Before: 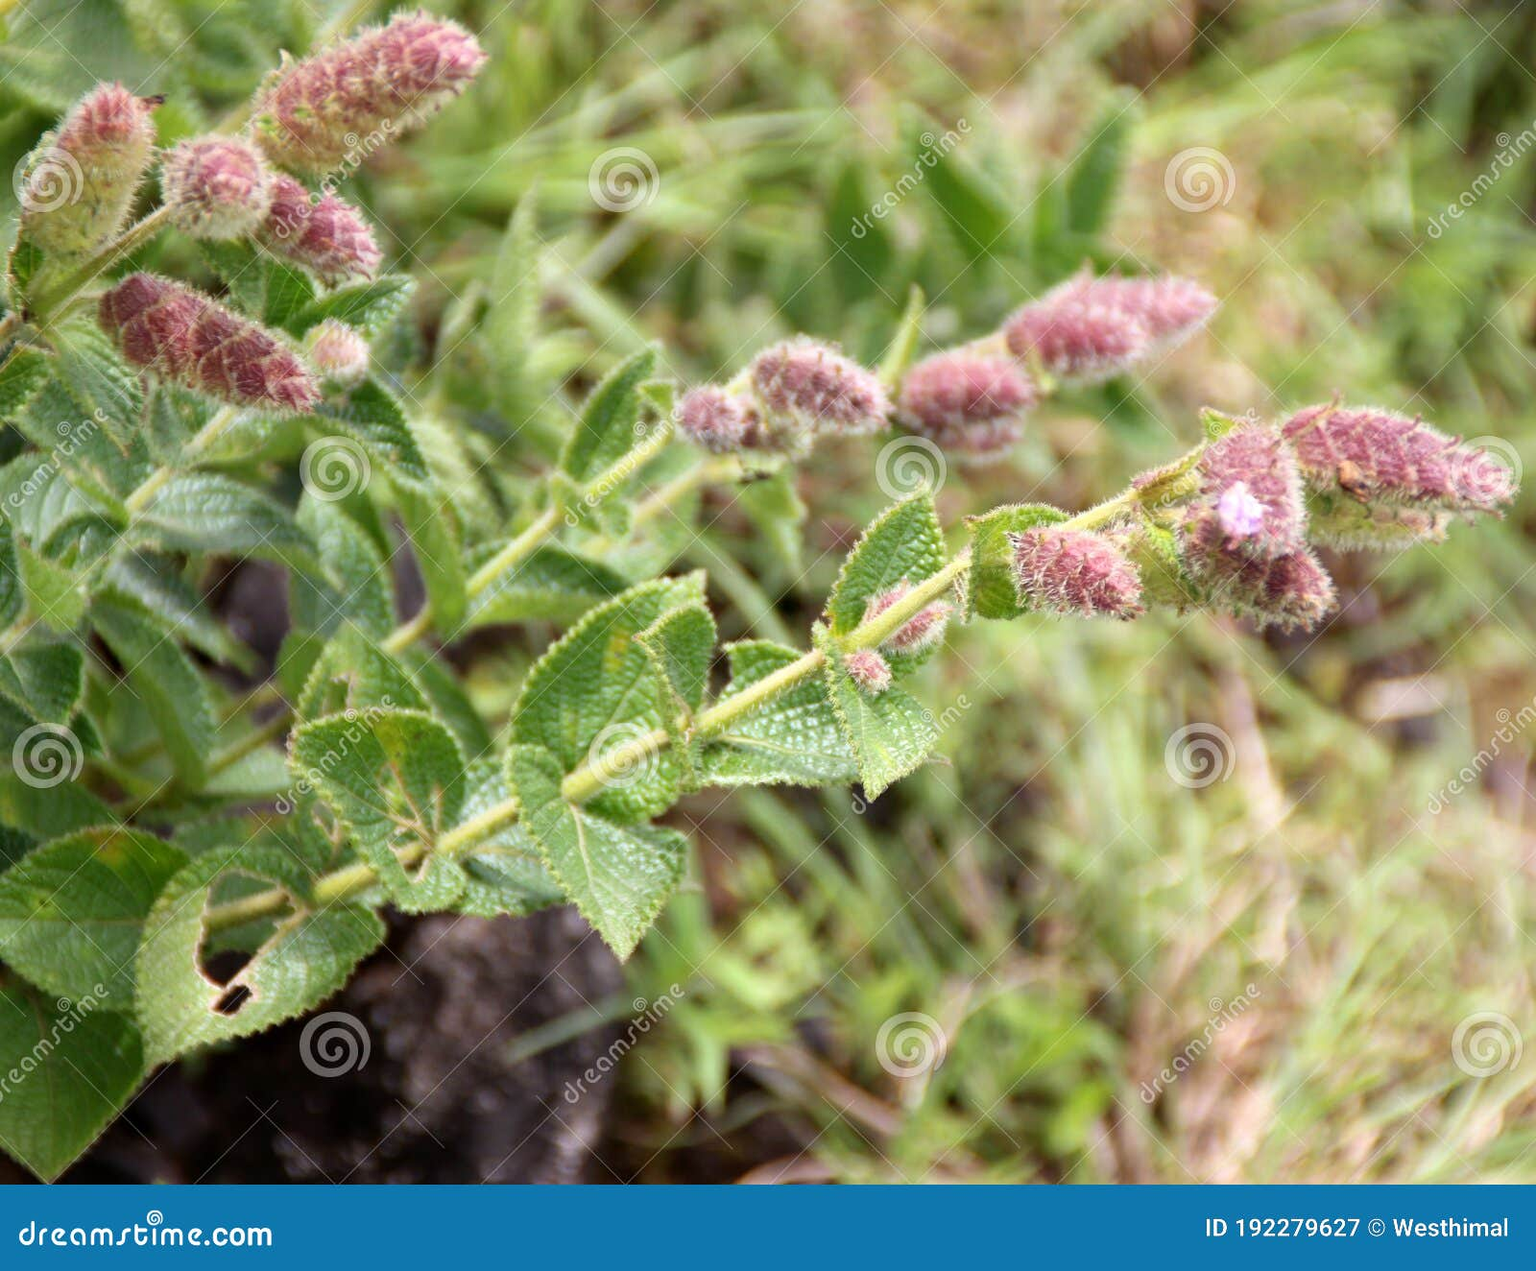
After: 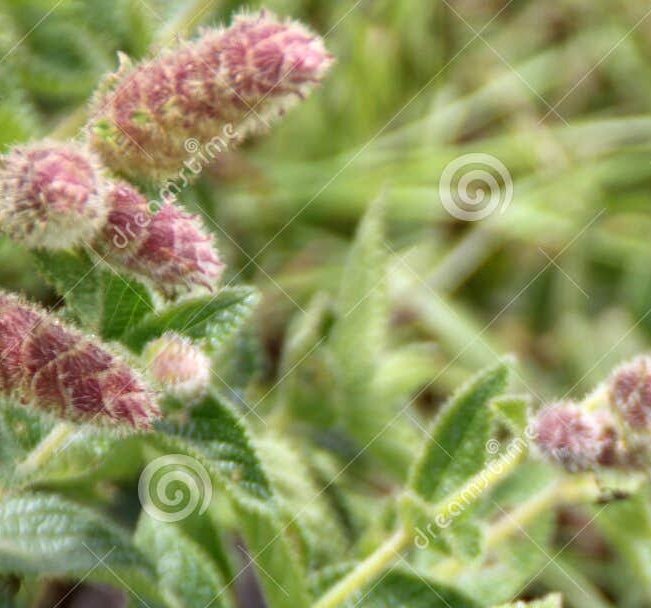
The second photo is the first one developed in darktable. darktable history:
crop and rotate: left 10.88%, top 0.059%, right 48.419%, bottom 53.985%
local contrast: highlights 102%, shadows 98%, detail 119%, midtone range 0.2
